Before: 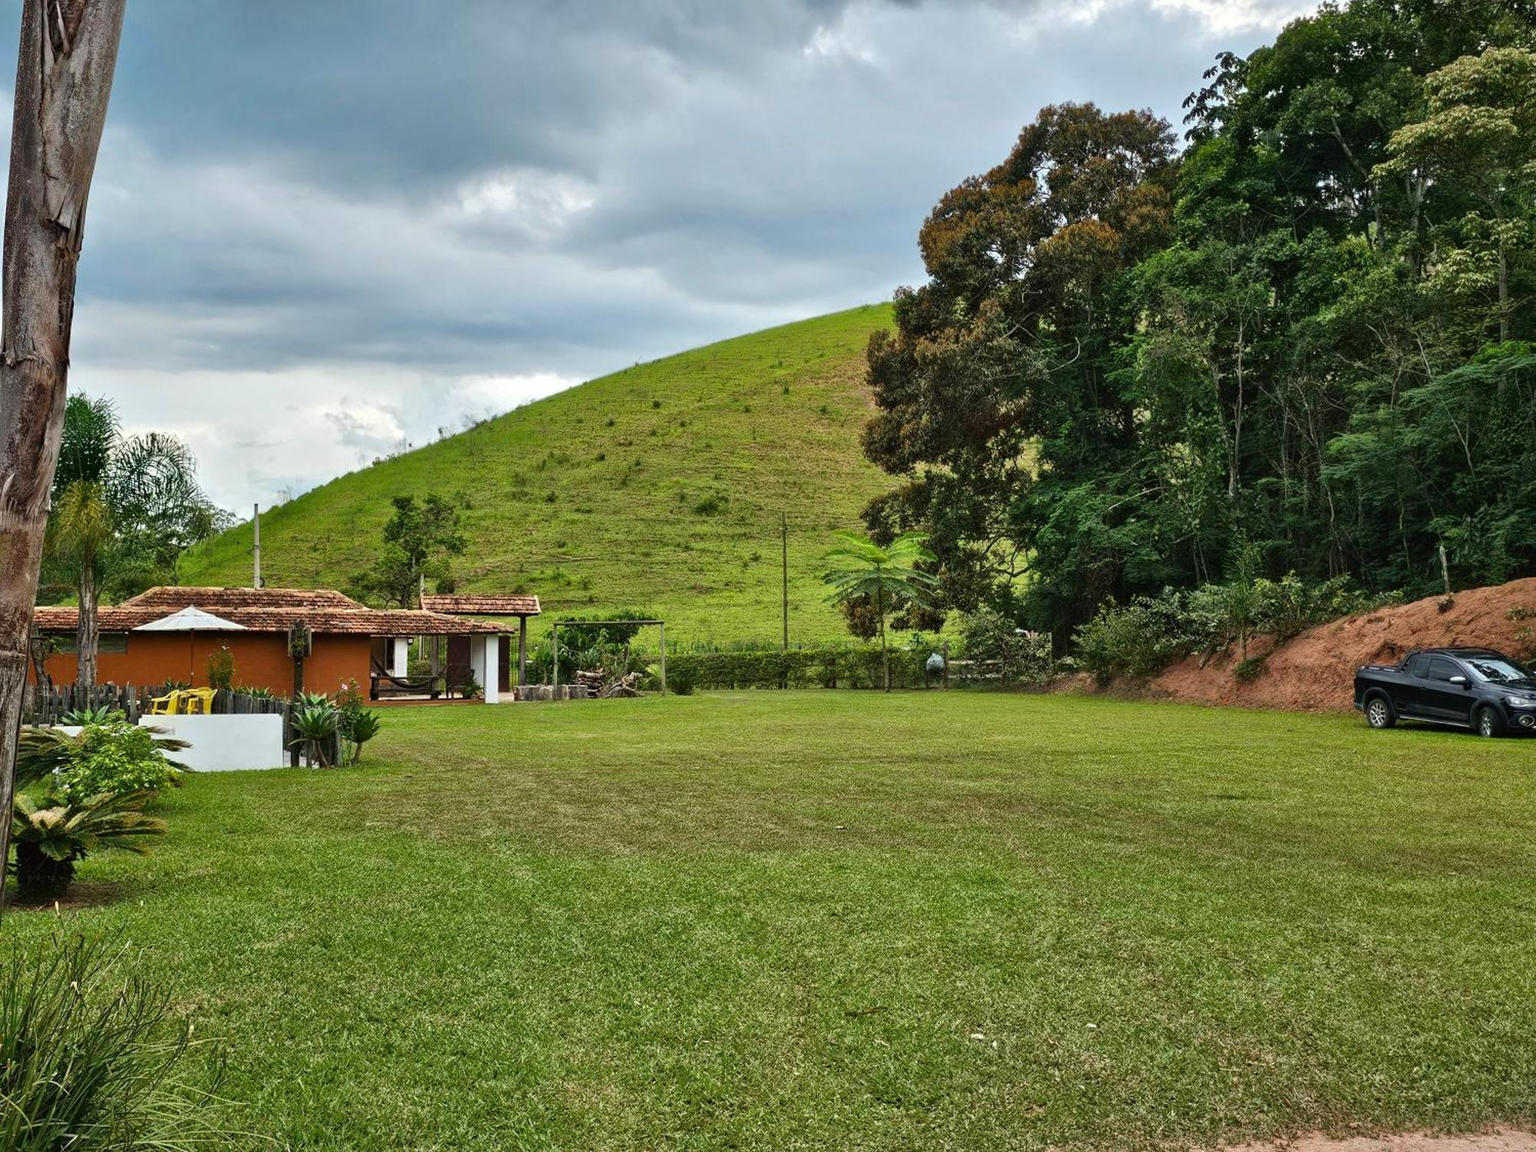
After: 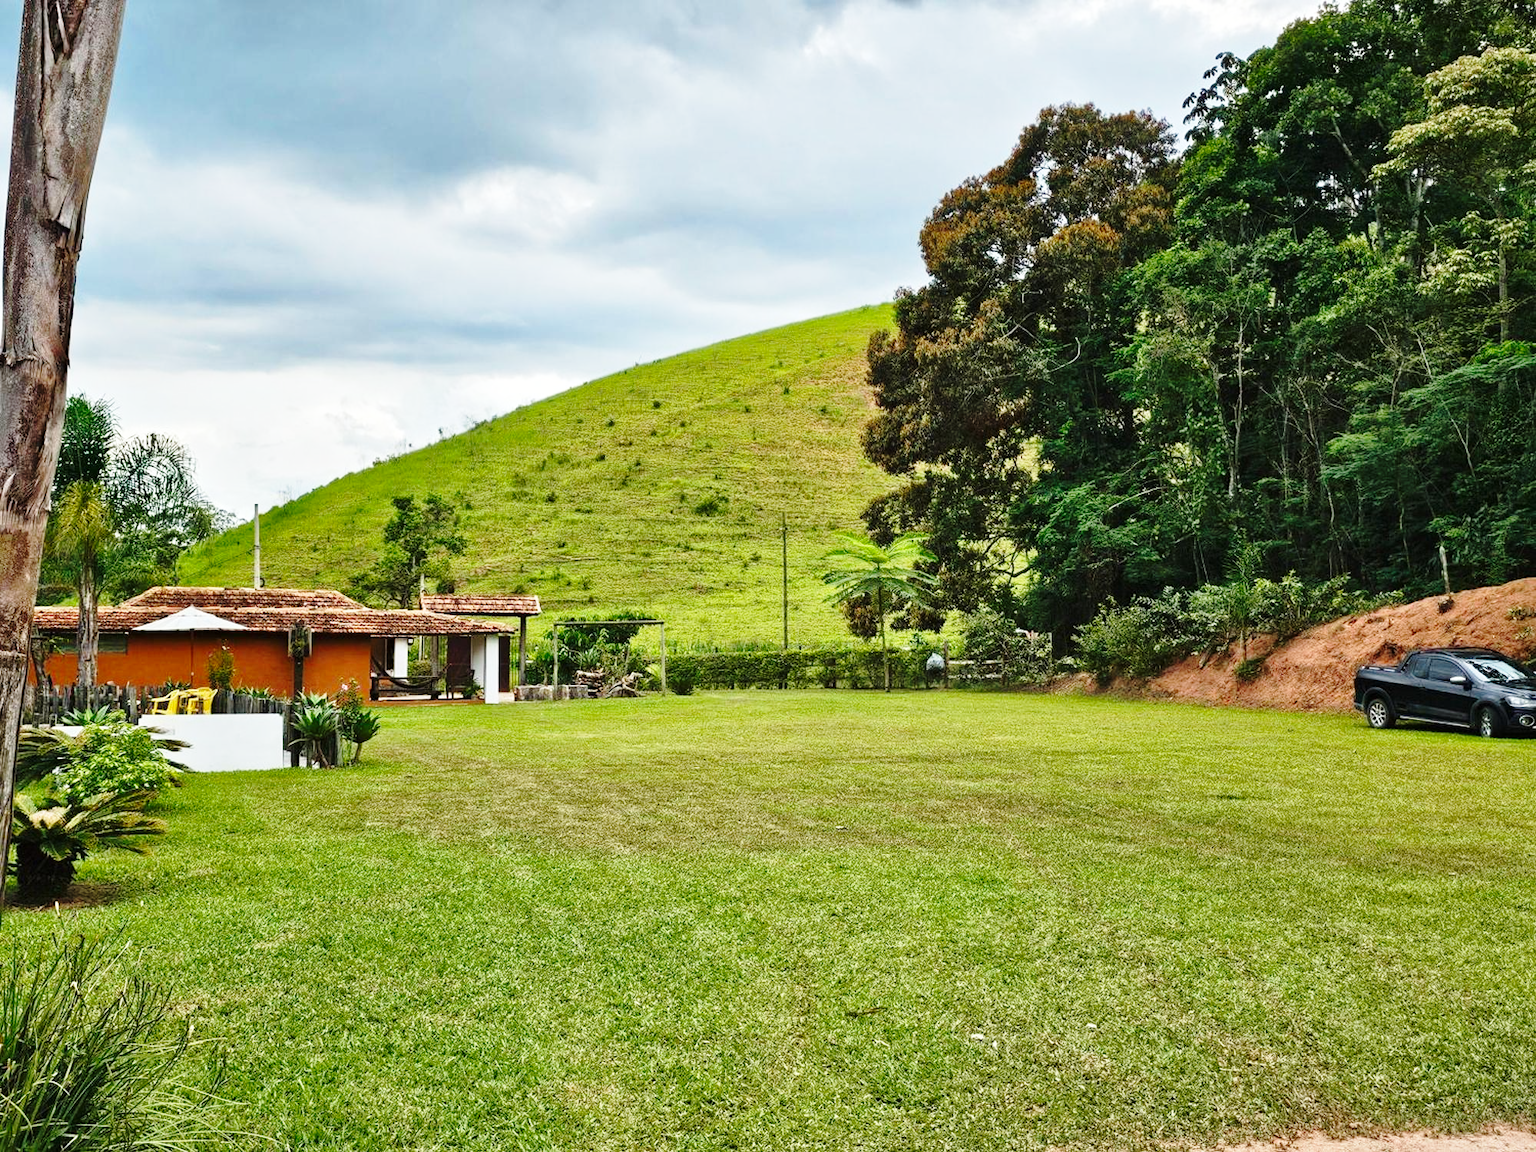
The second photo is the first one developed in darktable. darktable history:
color balance: on, module defaults
base curve: curves: ch0 [(0, 0) (0.028, 0.03) (0.121, 0.232) (0.46, 0.748) (0.859, 0.968) (1, 1)], preserve colors none
